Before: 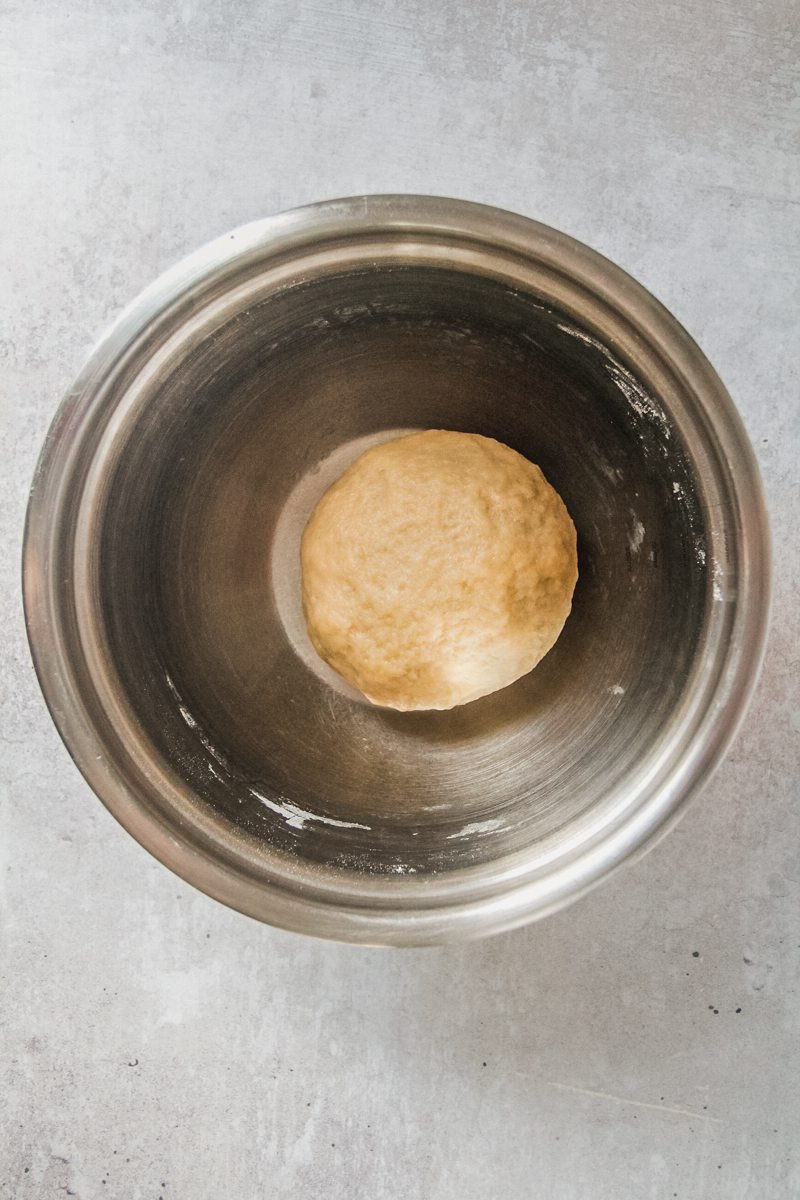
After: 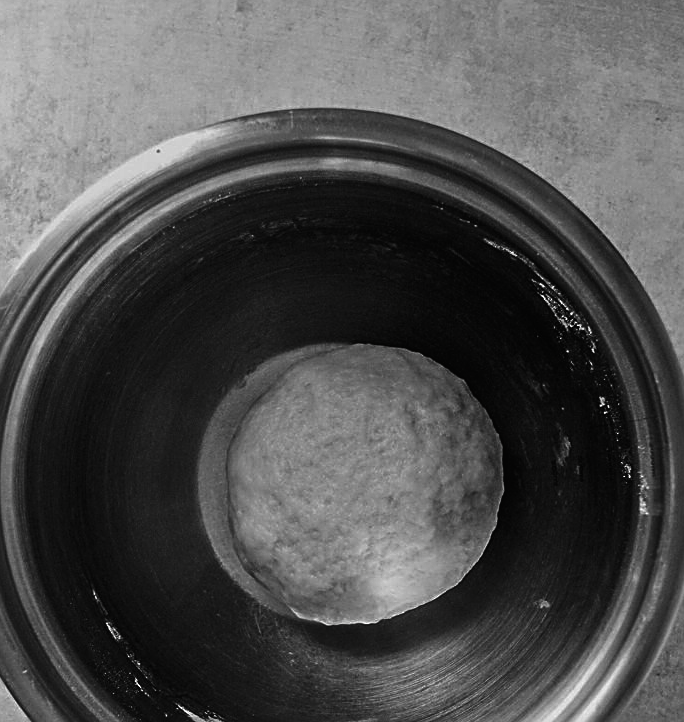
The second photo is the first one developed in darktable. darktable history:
contrast brightness saturation: contrast -0.026, brightness -0.605, saturation -0.996
local contrast: mode bilateral grid, contrast 100, coarseness 99, detail 89%, midtone range 0.2
sharpen: amount 0.59
crop and rotate: left 9.369%, top 7.186%, right 5.028%, bottom 32.613%
